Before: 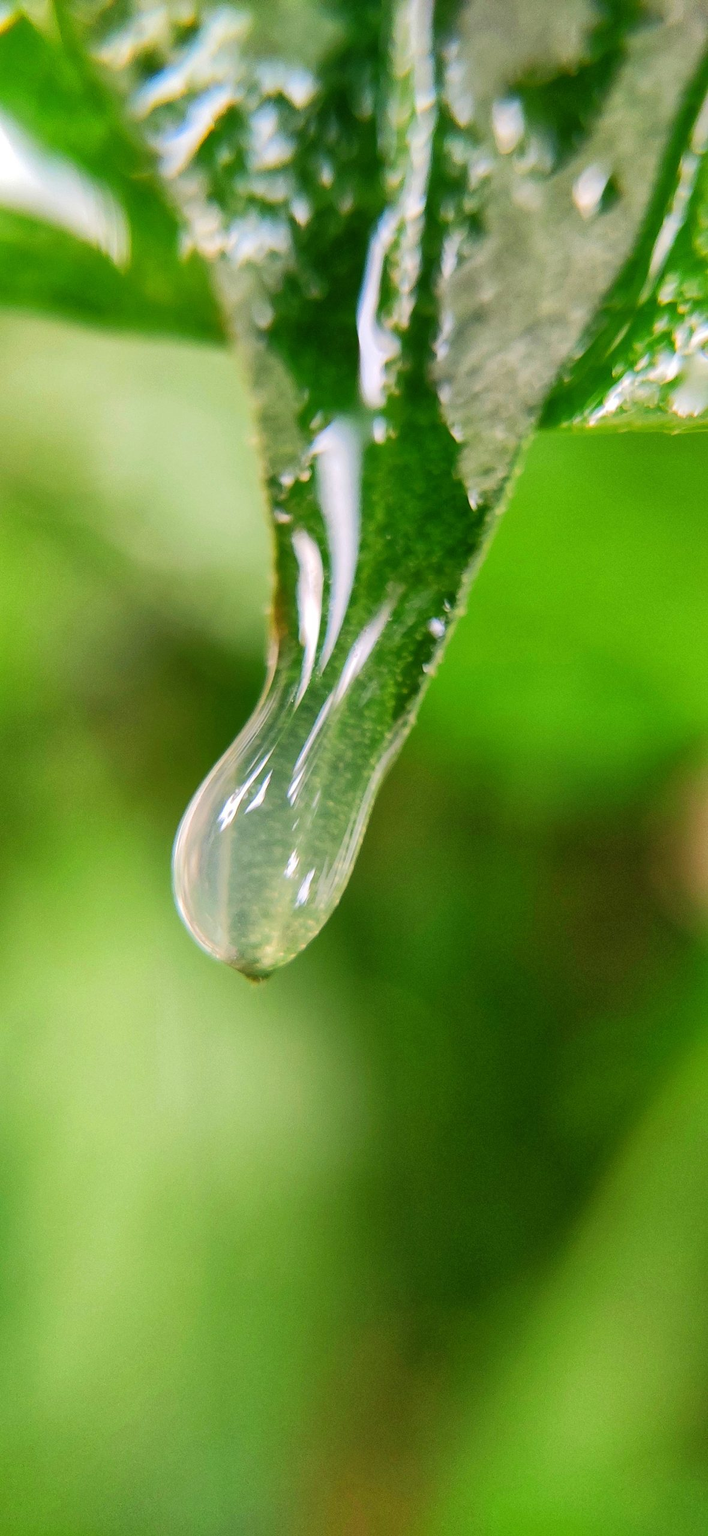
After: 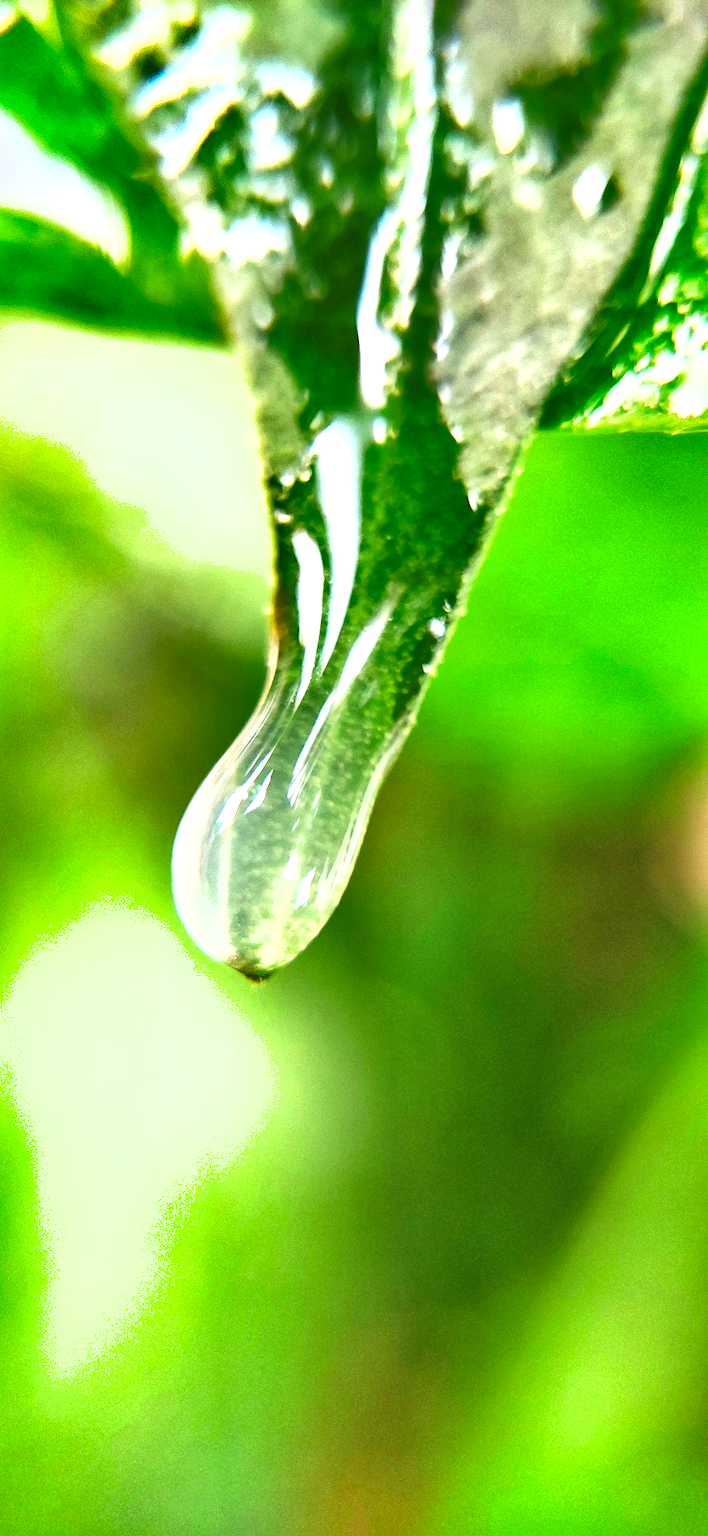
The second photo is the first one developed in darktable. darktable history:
color calibration: gray › normalize channels true, illuminant same as pipeline (D50), adaptation XYZ, x 0.346, y 0.358, temperature 5003.98 K, gamut compression 0.028
color correction: highlights a* -2.78, highlights b* -2.79, shadows a* 2.56, shadows b* 2.97
exposure: black level correction 0, exposure 1.199 EV, compensate highlight preservation false
shadows and highlights: shadows 43.71, white point adjustment -1.52, soften with gaussian
